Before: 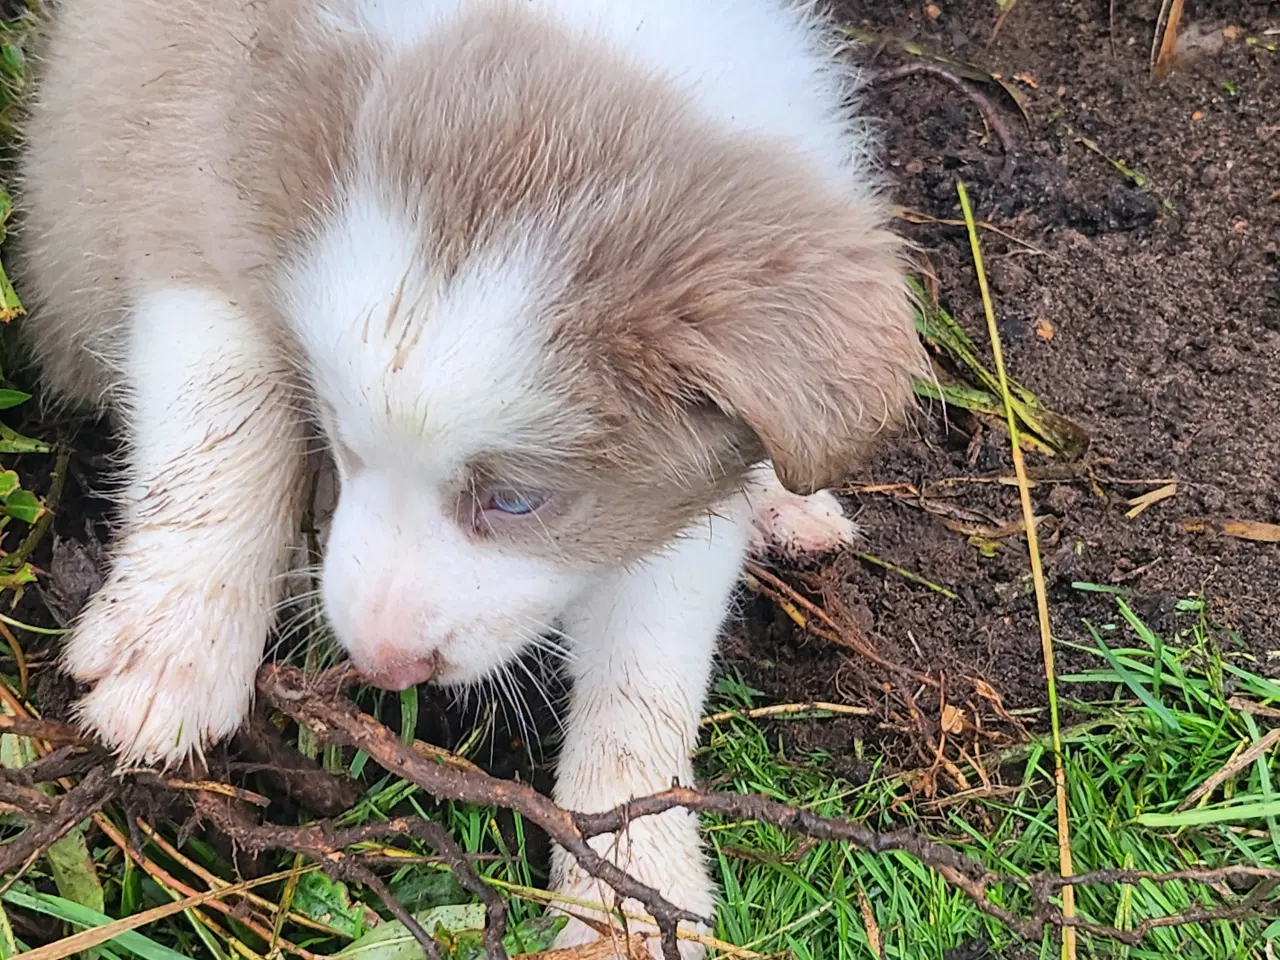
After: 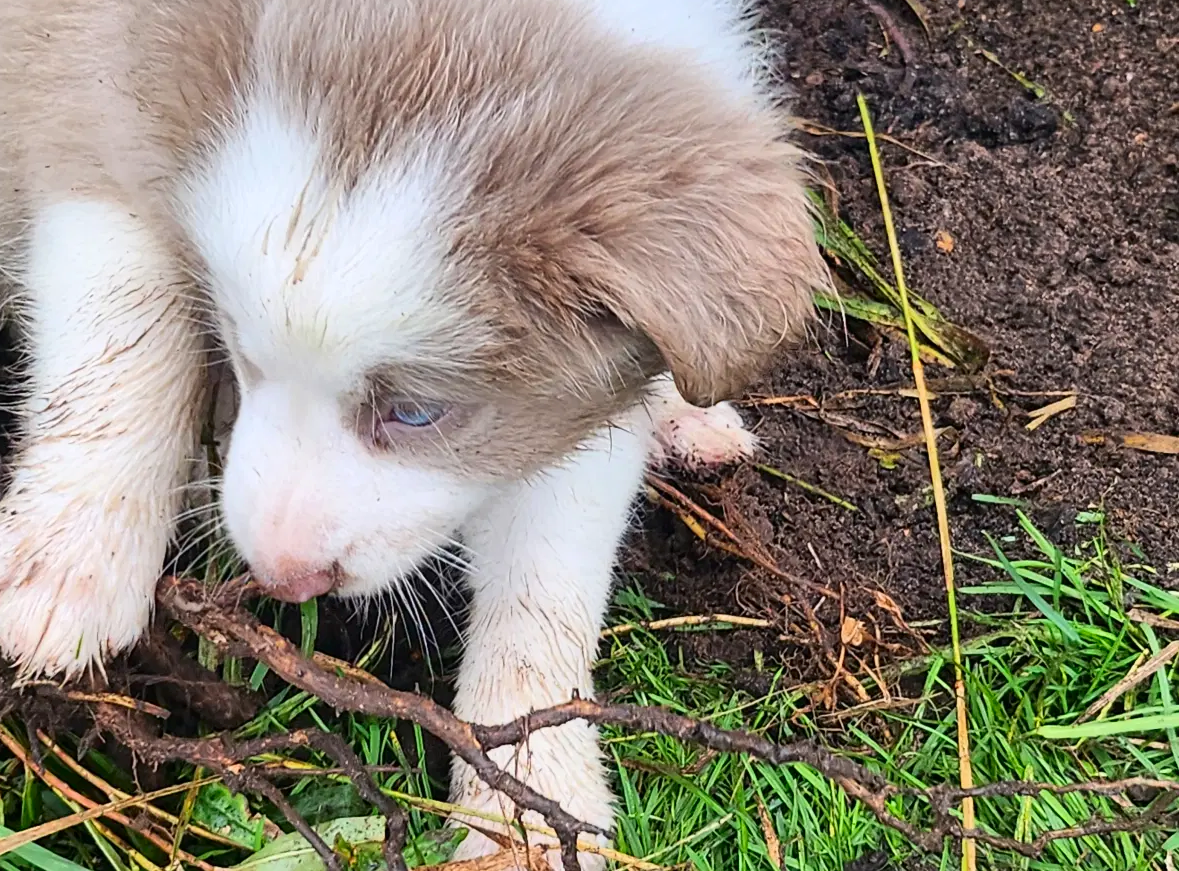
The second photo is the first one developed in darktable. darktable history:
crop and rotate: left 7.852%, top 9.213%
contrast brightness saturation: contrast 0.145, brightness -0.01, saturation 0.101
